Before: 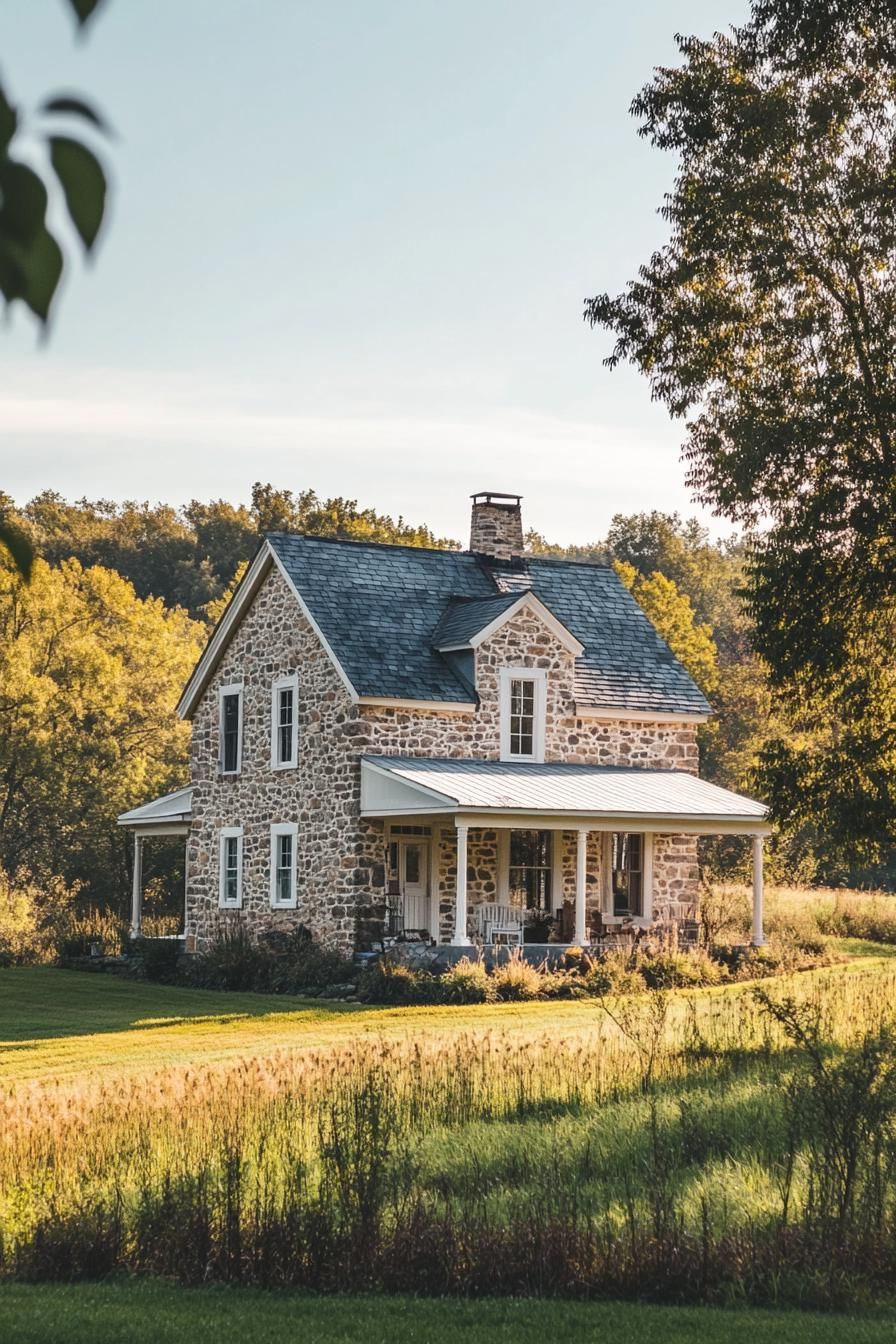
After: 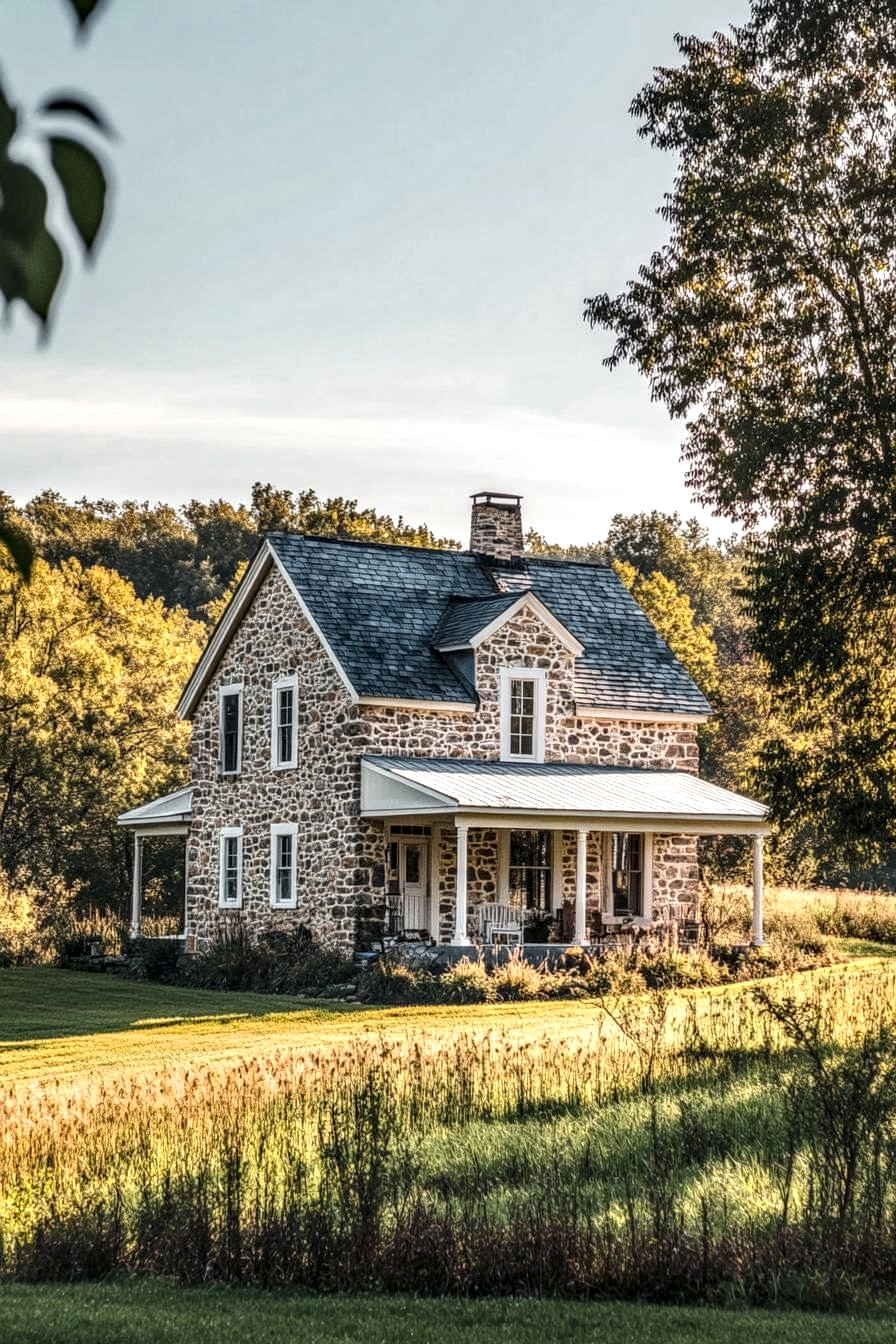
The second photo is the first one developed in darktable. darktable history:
local contrast: highlights 12%, shadows 37%, detail 184%, midtone range 0.464
